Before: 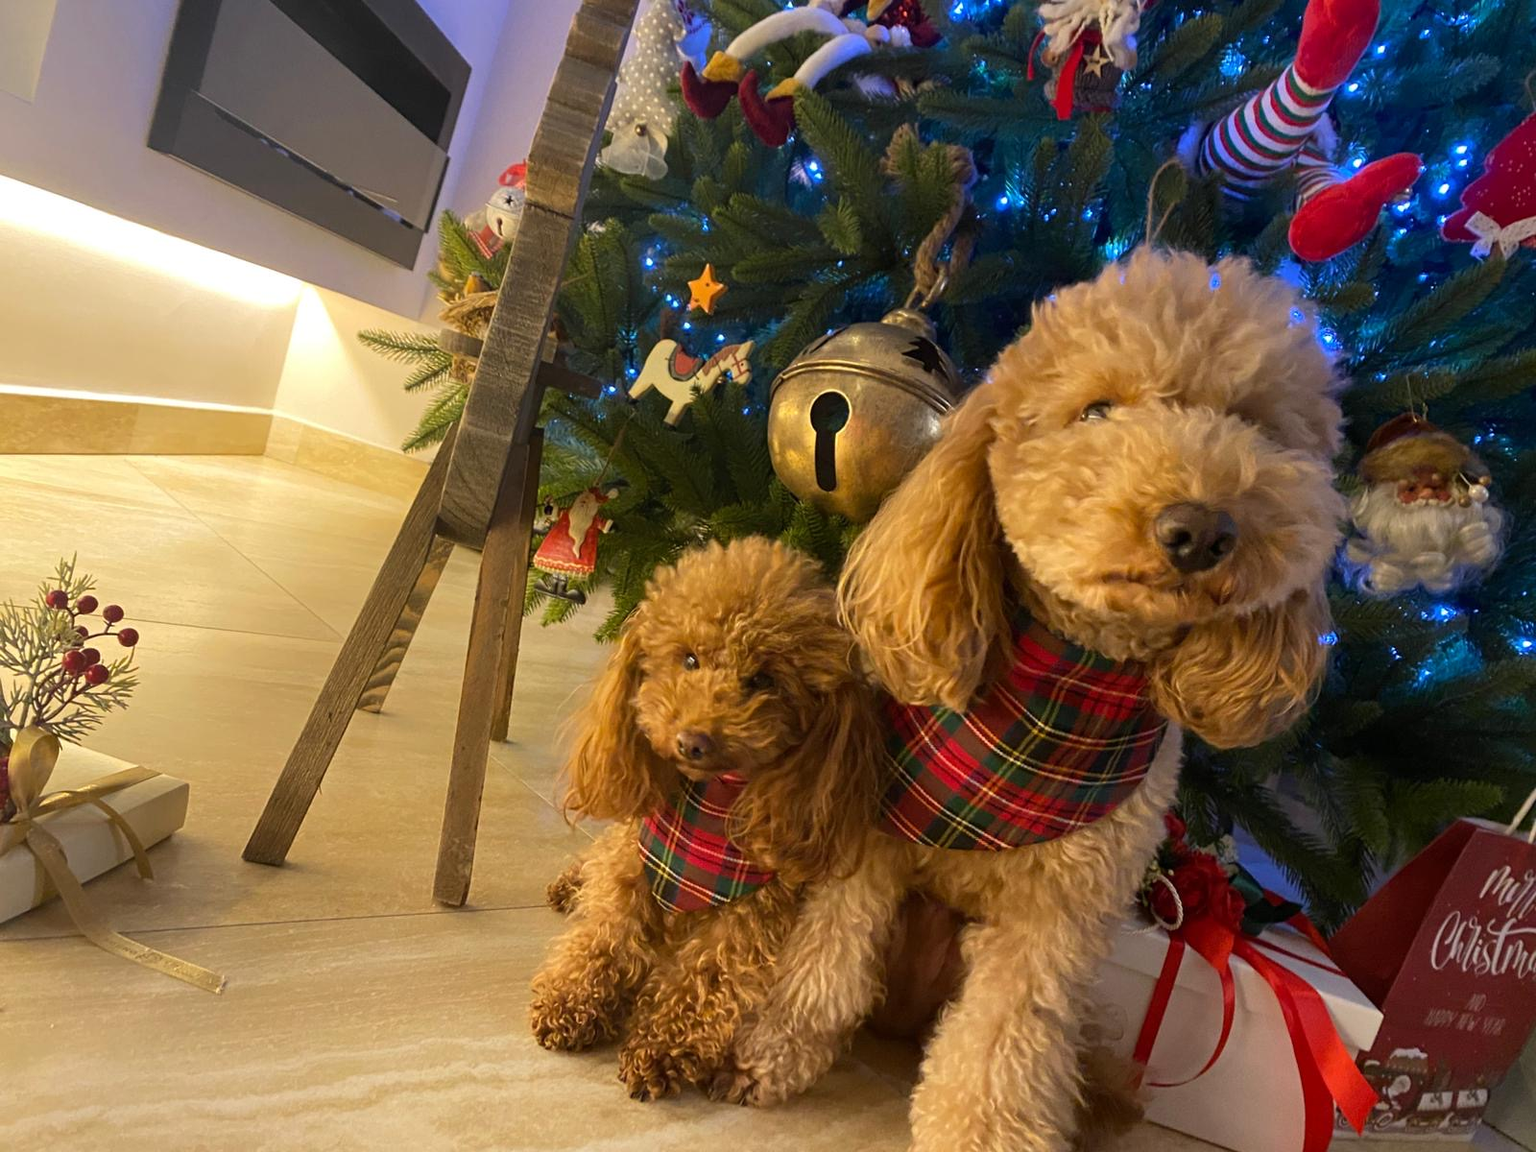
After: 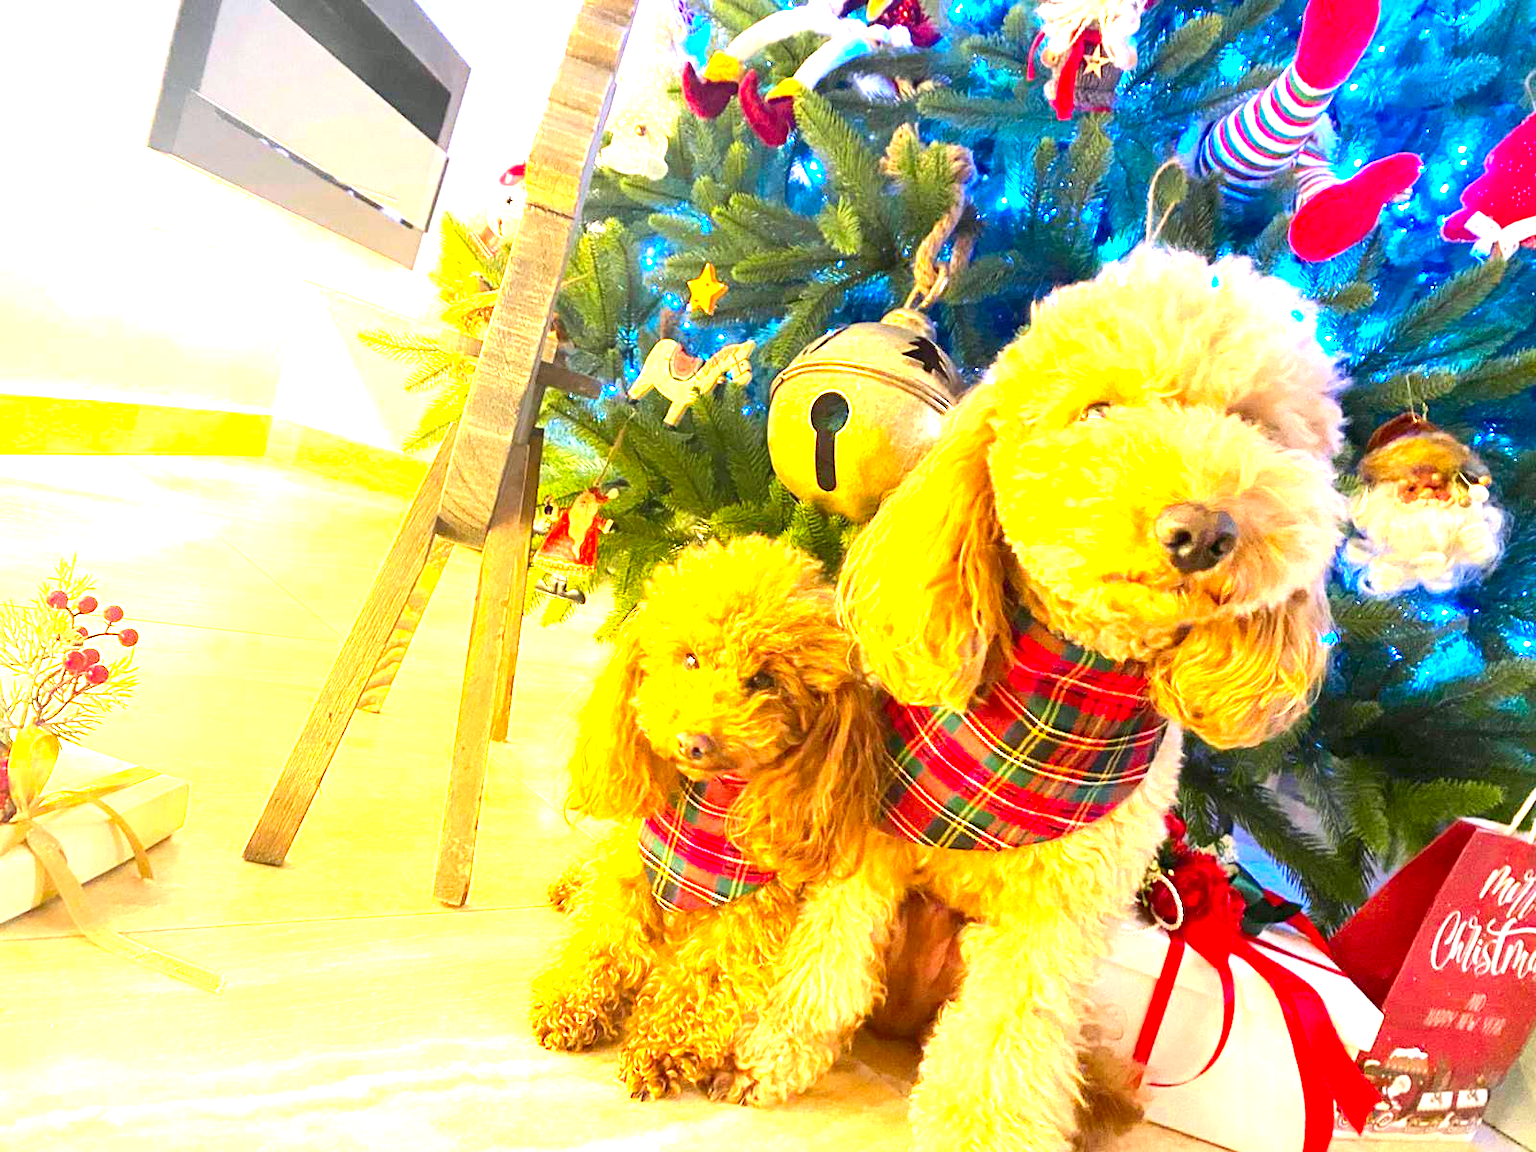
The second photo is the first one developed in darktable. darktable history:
contrast brightness saturation: contrast 0.161, saturation 0.314
color correction: highlights a* -2.54, highlights b* 2.35
exposure: exposure 3.056 EV, compensate exposure bias true, compensate highlight preservation false
